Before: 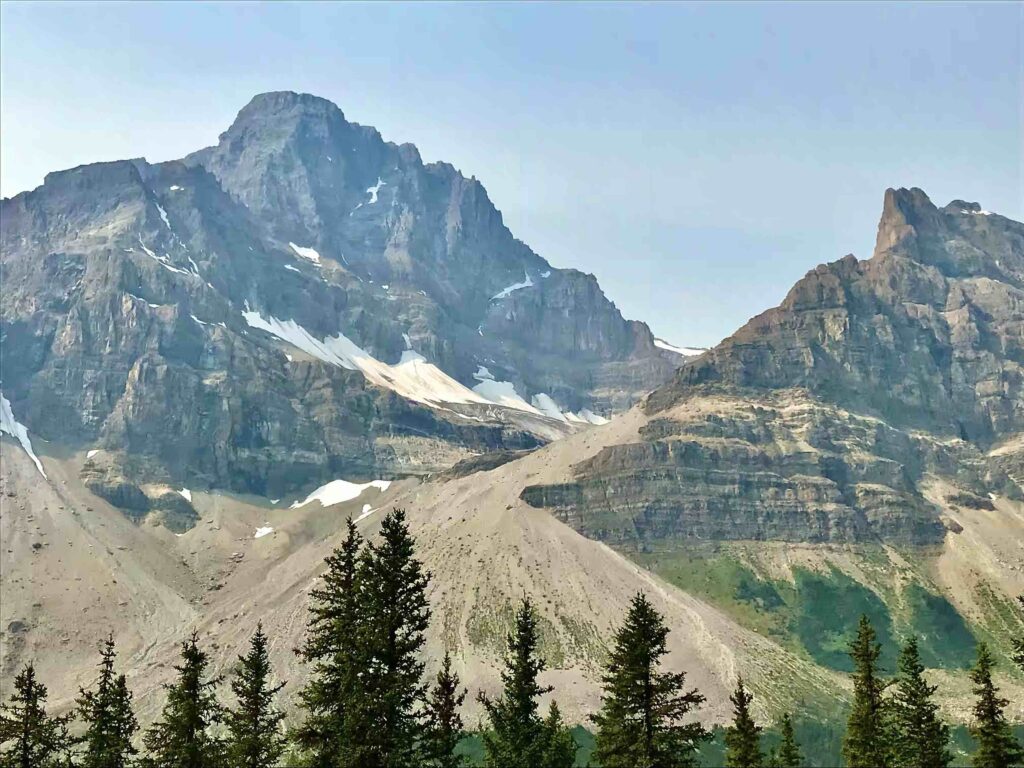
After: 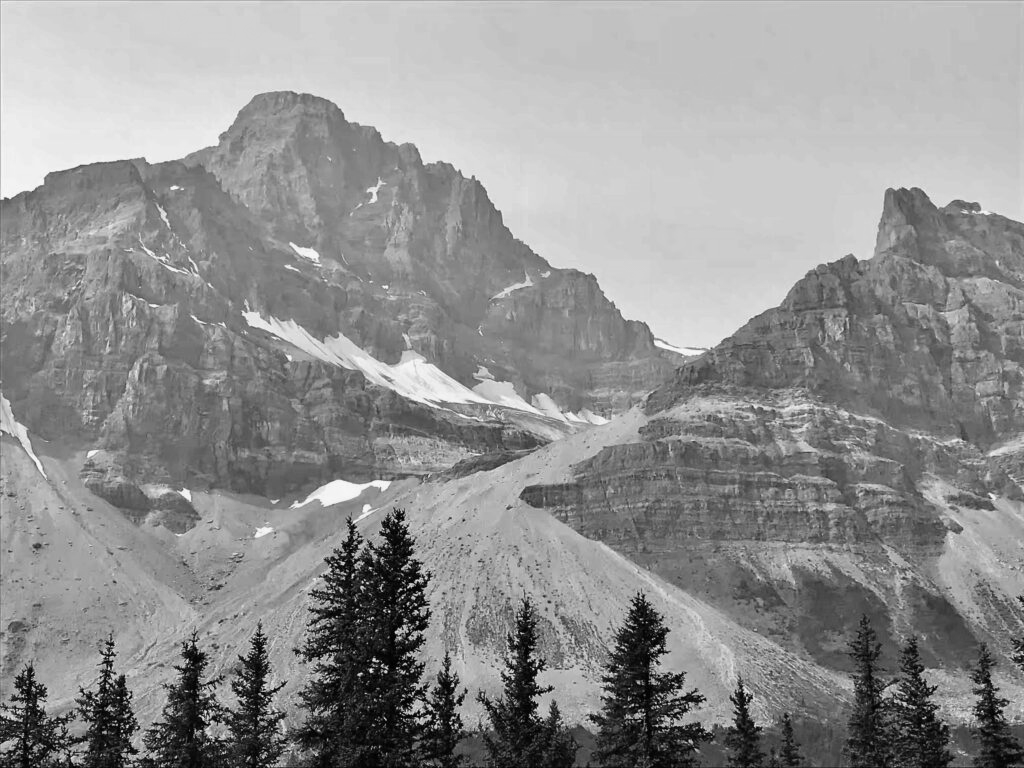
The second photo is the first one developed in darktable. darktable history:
color calibration: output gray [0.31, 0.36, 0.33, 0], gray › normalize channels true, illuminant same as pipeline (D50), adaptation XYZ, x 0.346, y 0.359, gamut compression 0
vibrance: vibrance 100%
